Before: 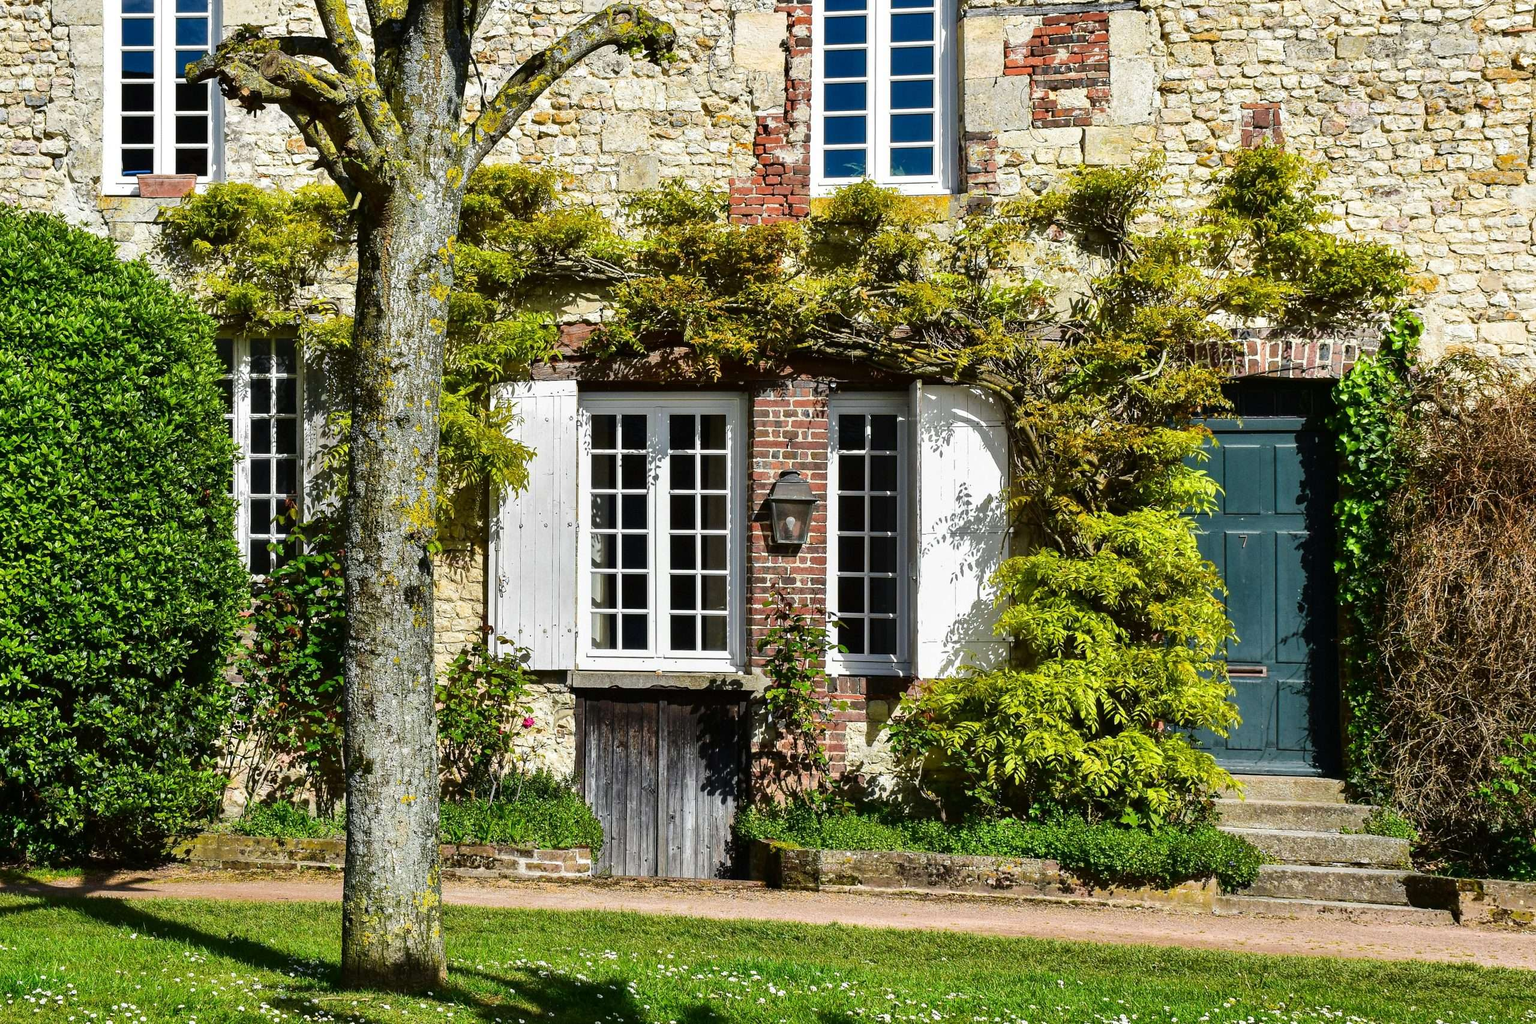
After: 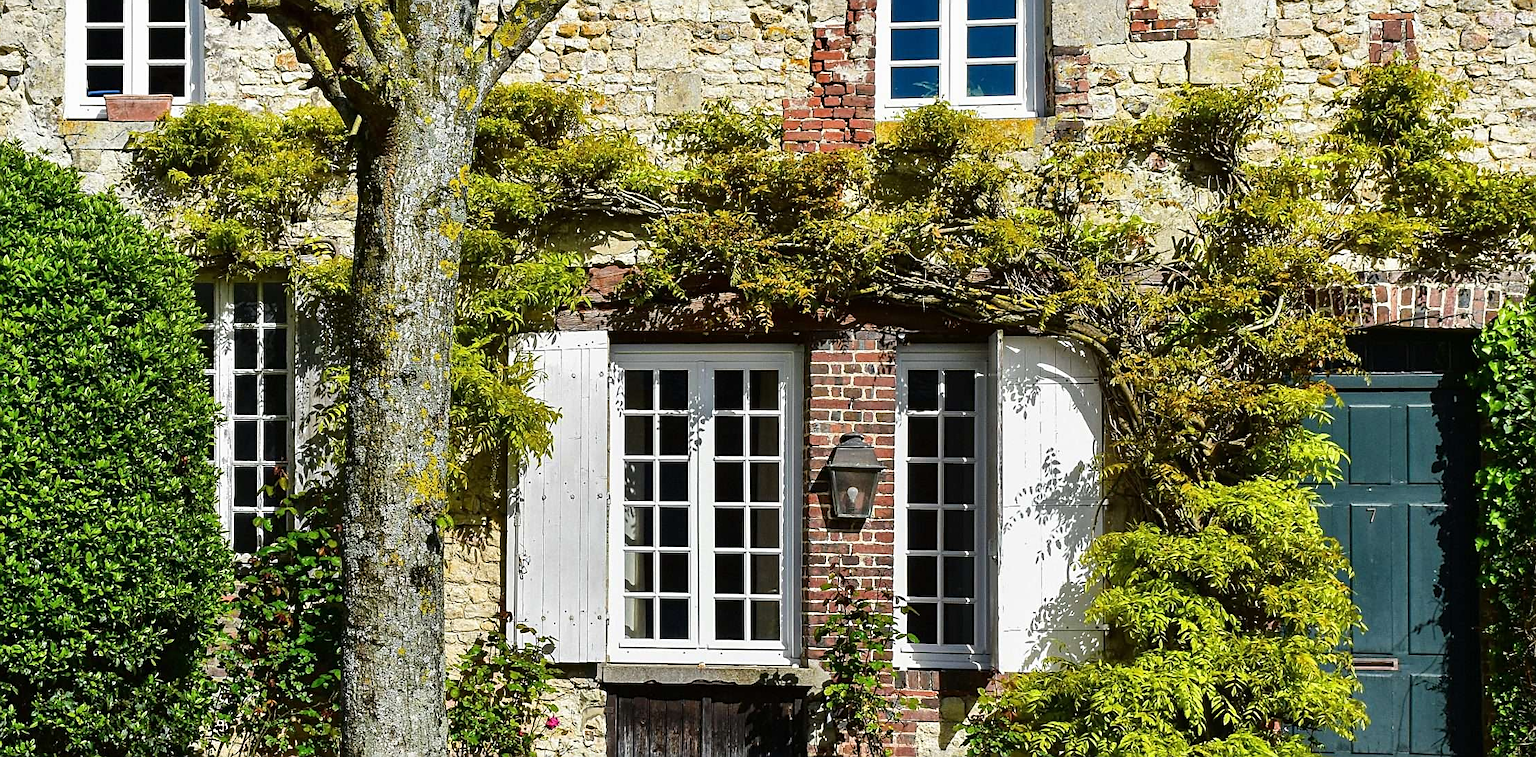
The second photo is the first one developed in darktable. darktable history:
sharpen: on, module defaults
crop: left 3.015%, top 8.969%, right 9.647%, bottom 26.457%
exposure: exposure -0.041 EV, compensate highlight preservation false
